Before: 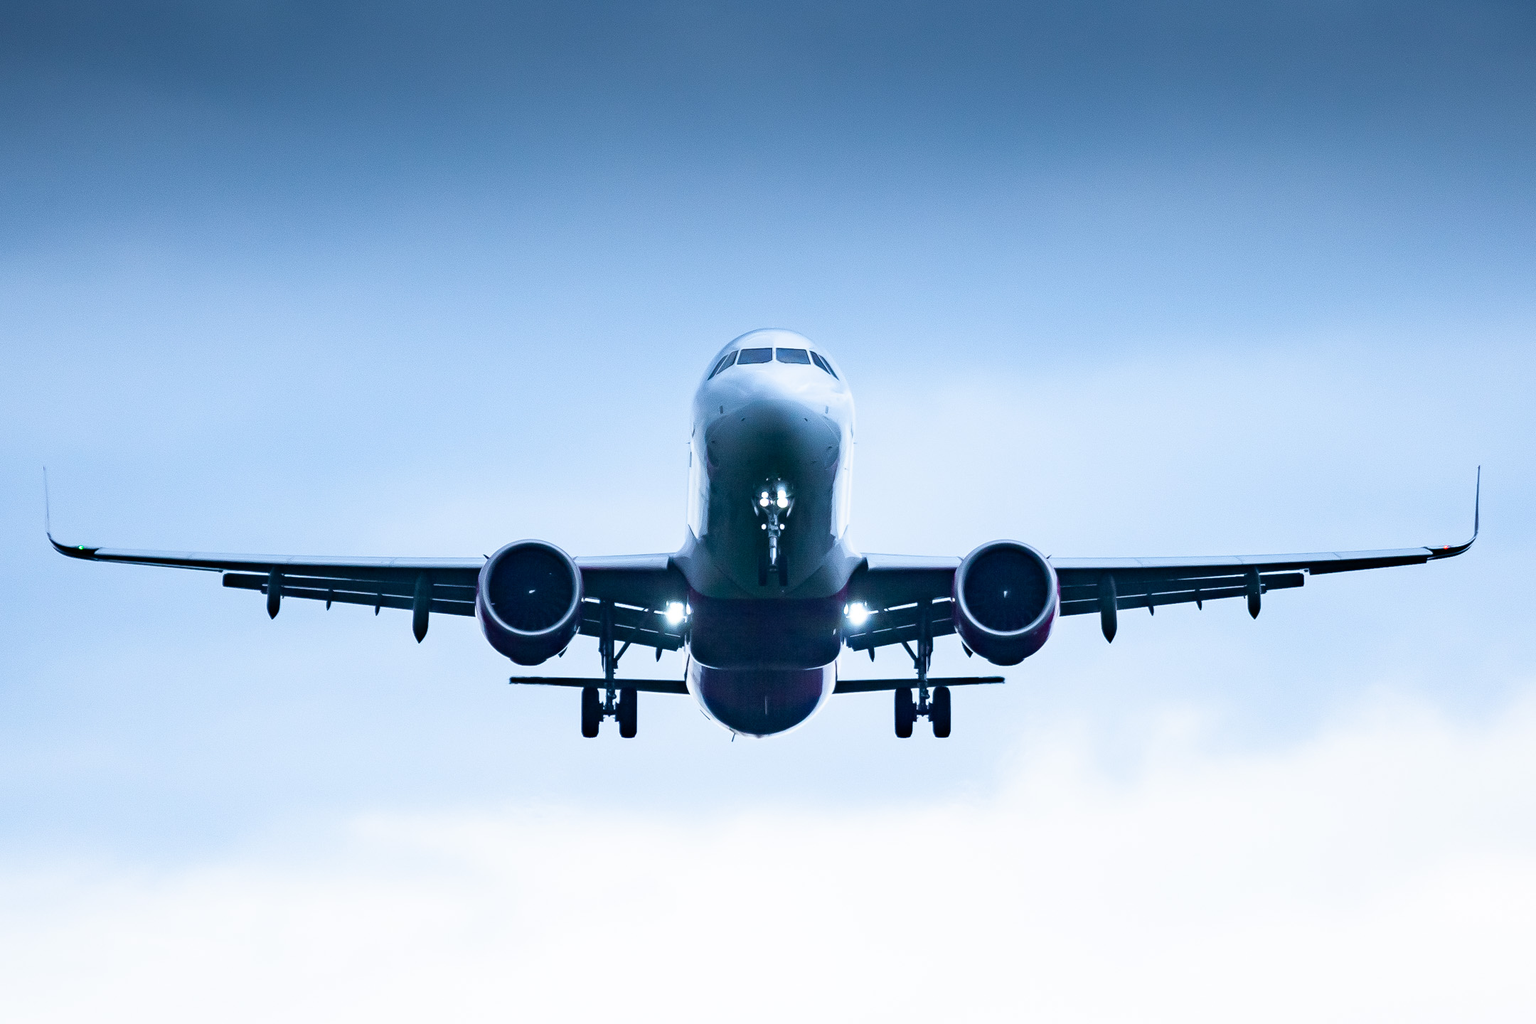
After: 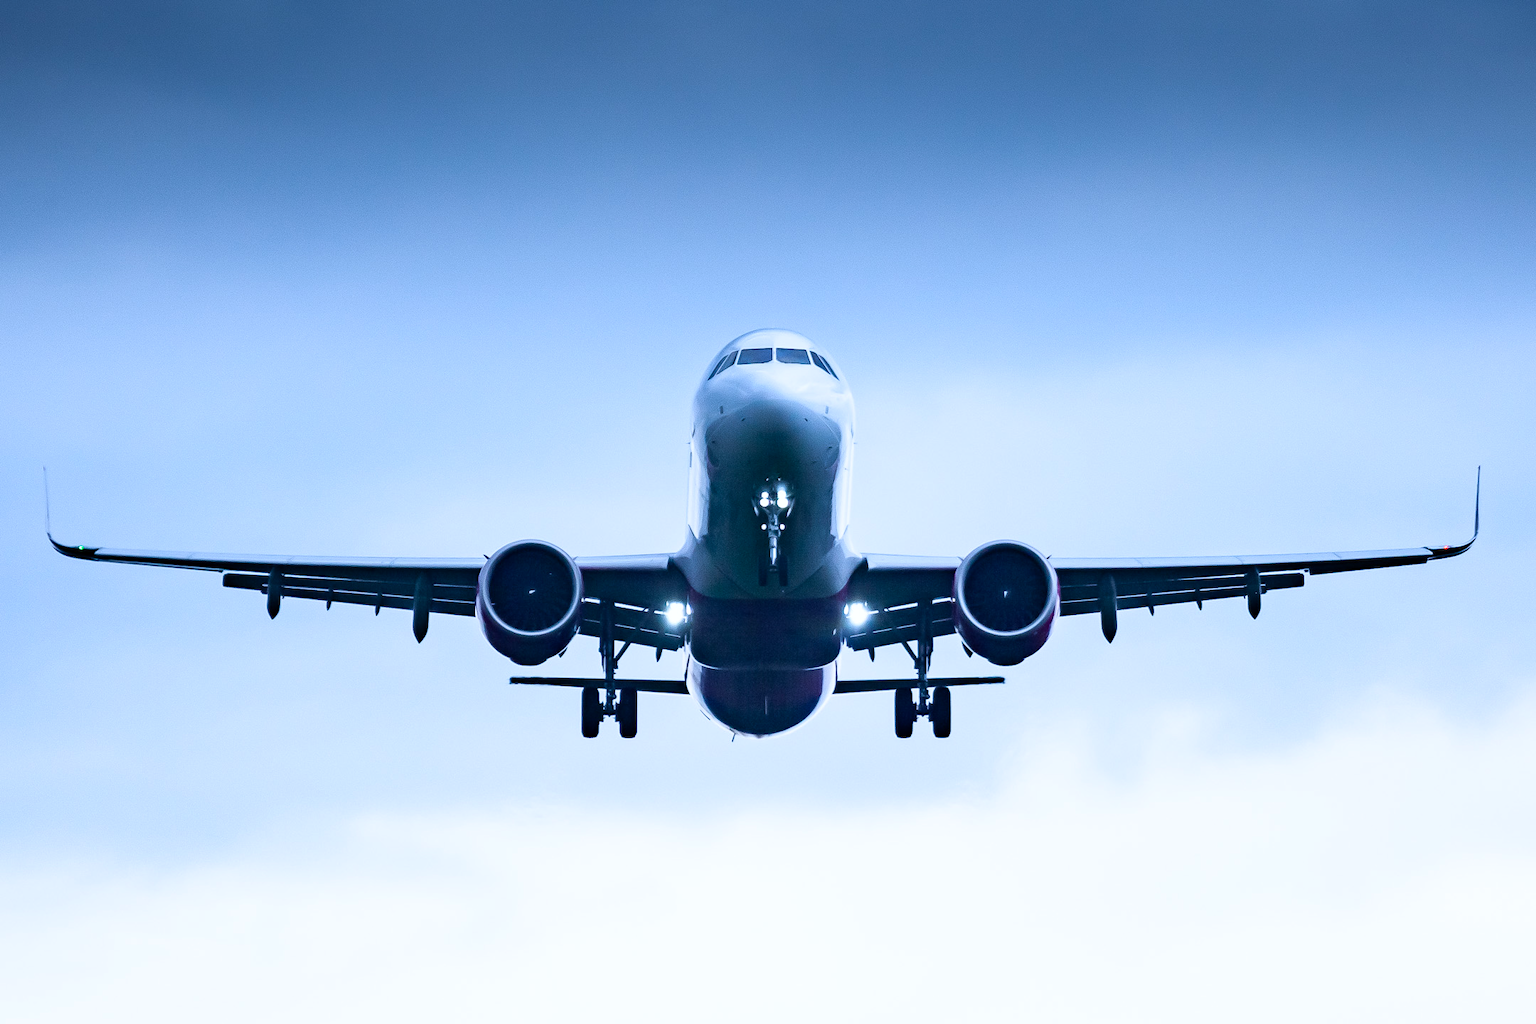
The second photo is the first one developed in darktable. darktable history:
color calibration: illuminant as shot in camera, x 0.358, y 0.373, temperature 4628.91 K
contrast equalizer: octaves 7, y [[0.5, 0.488, 0.462, 0.461, 0.491, 0.5], [0.5 ×6], [0.5 ×6], [0 ×6], [0 ×6]], mix -0.184
